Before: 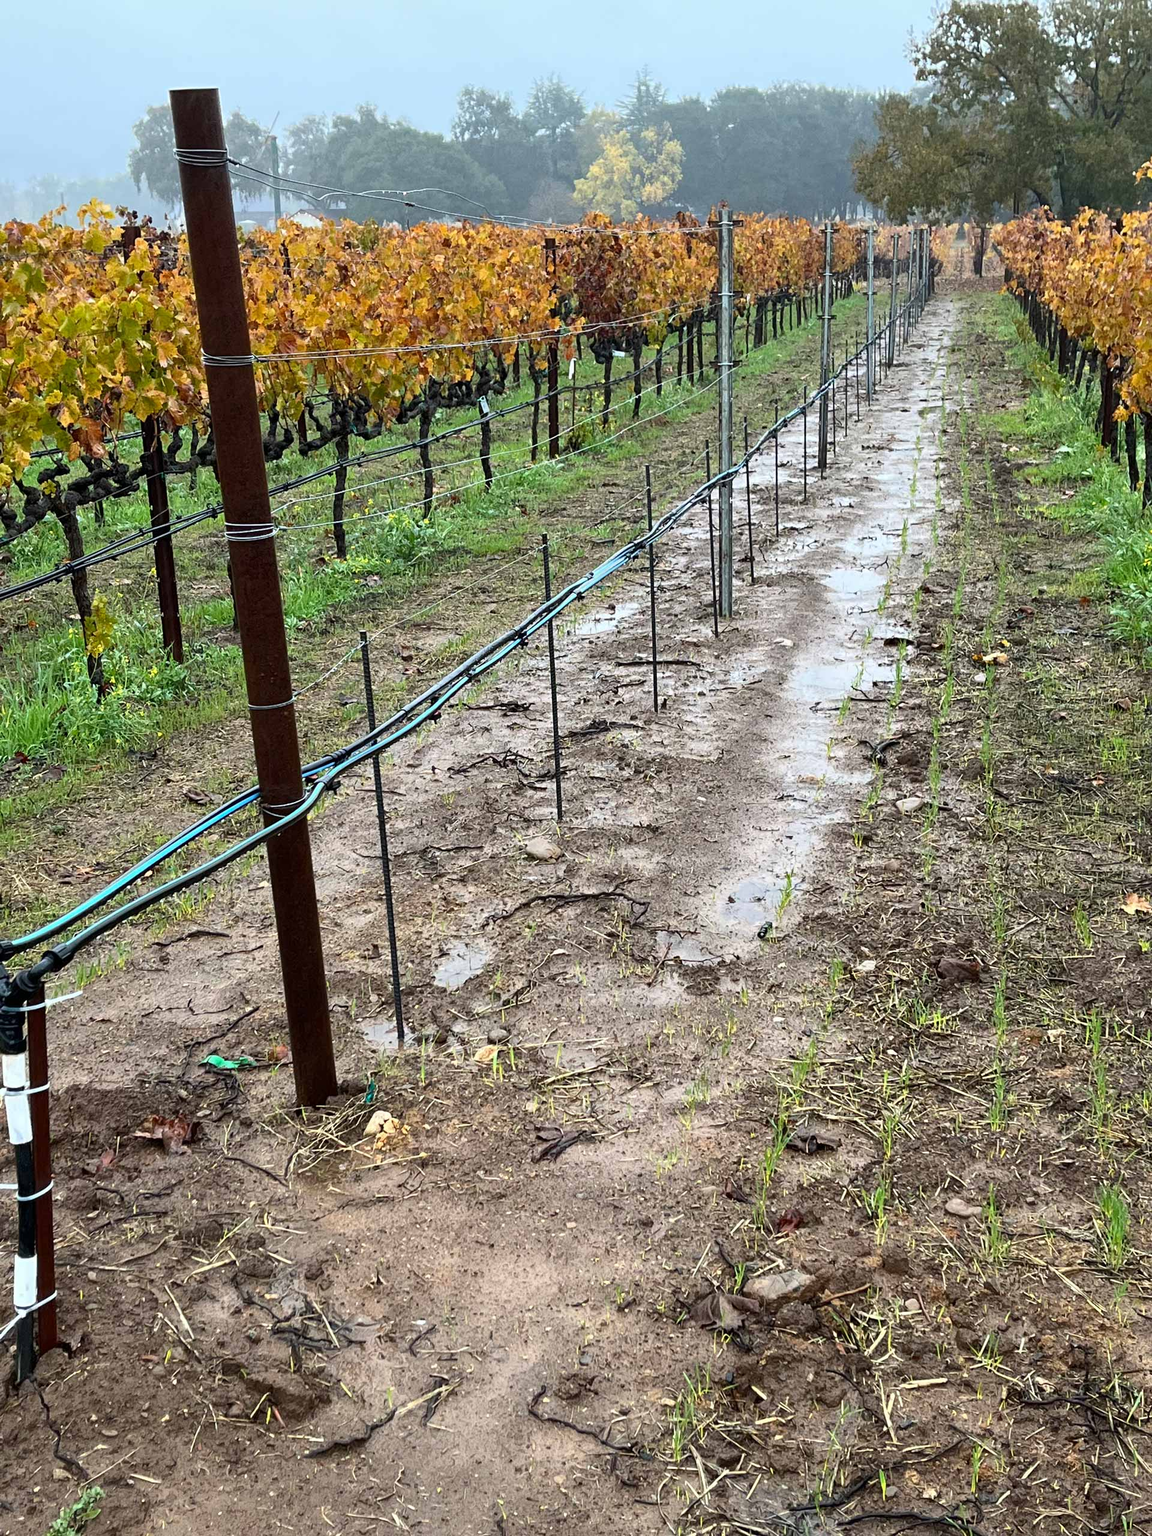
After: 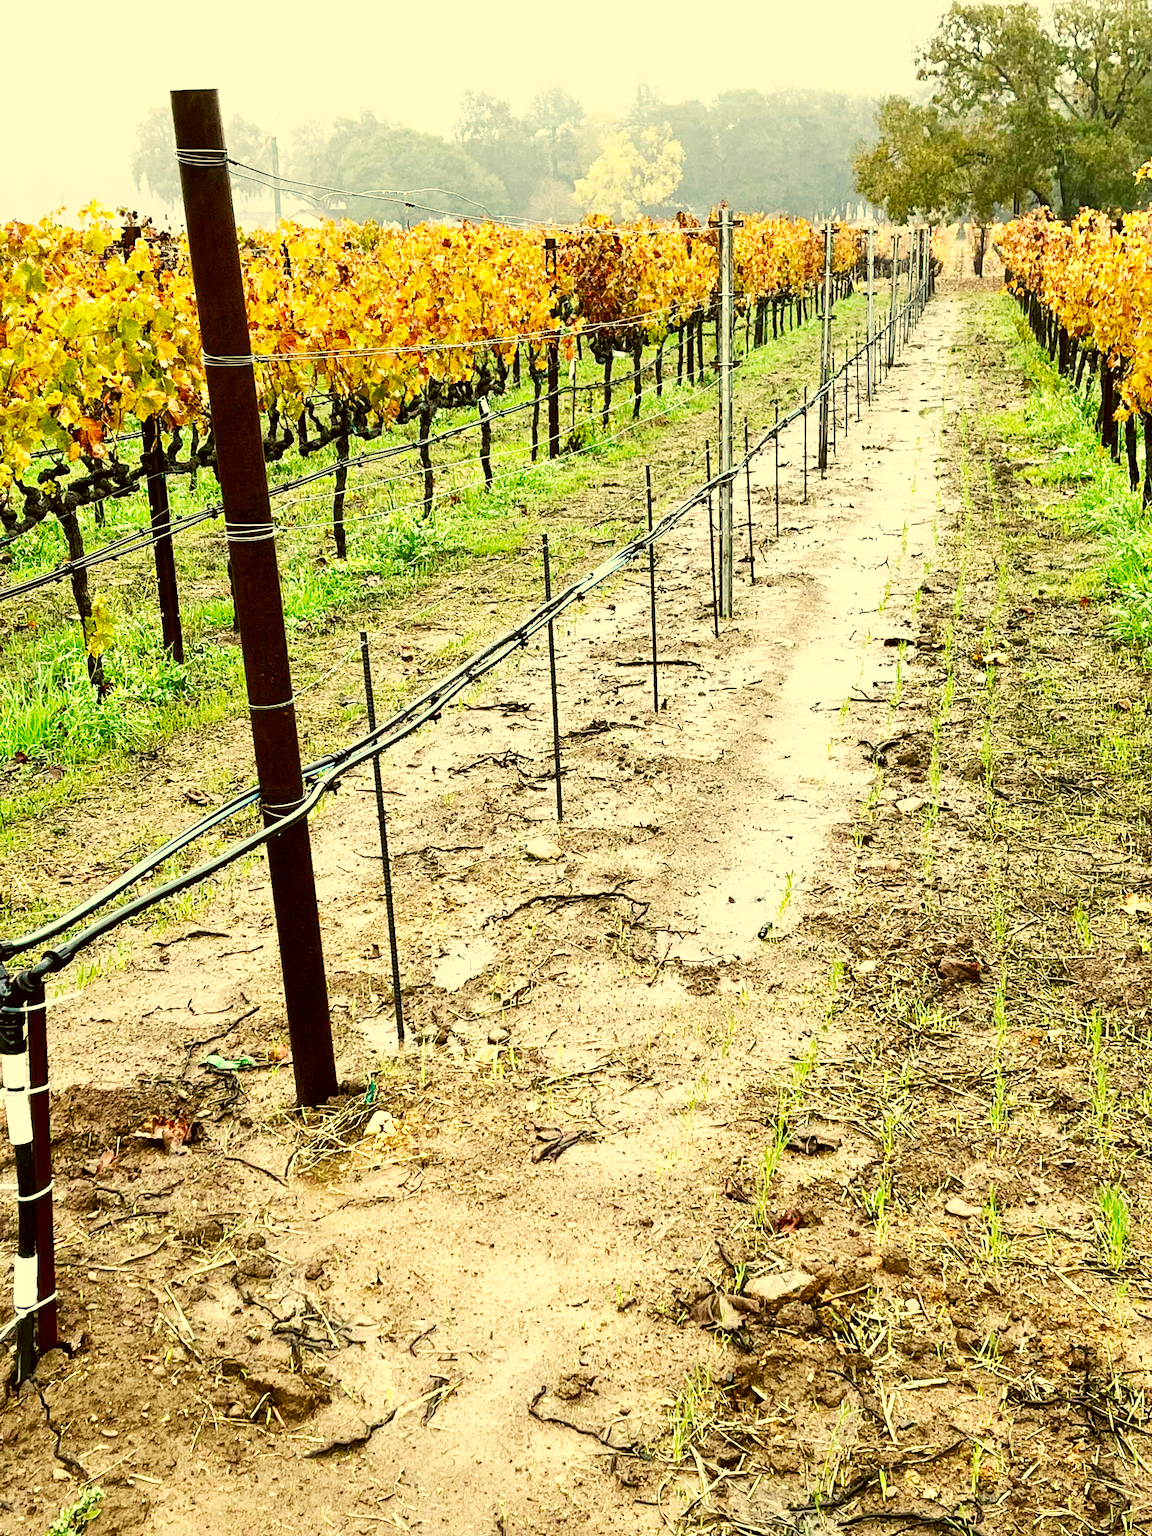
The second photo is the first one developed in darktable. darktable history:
color correction: highlights a* 0.162, highlights b* 29.53, shadows a* -0.162, shadows b* 21.09
base curve: curves: ch0 [(0, 0) (0.007, 0.004) (0.027, 0.03) (0.046, 0.07) (0.207, 0.54) (0.442, 0.872) (0.673, 0.972) (1, 1)], preserve colors none
